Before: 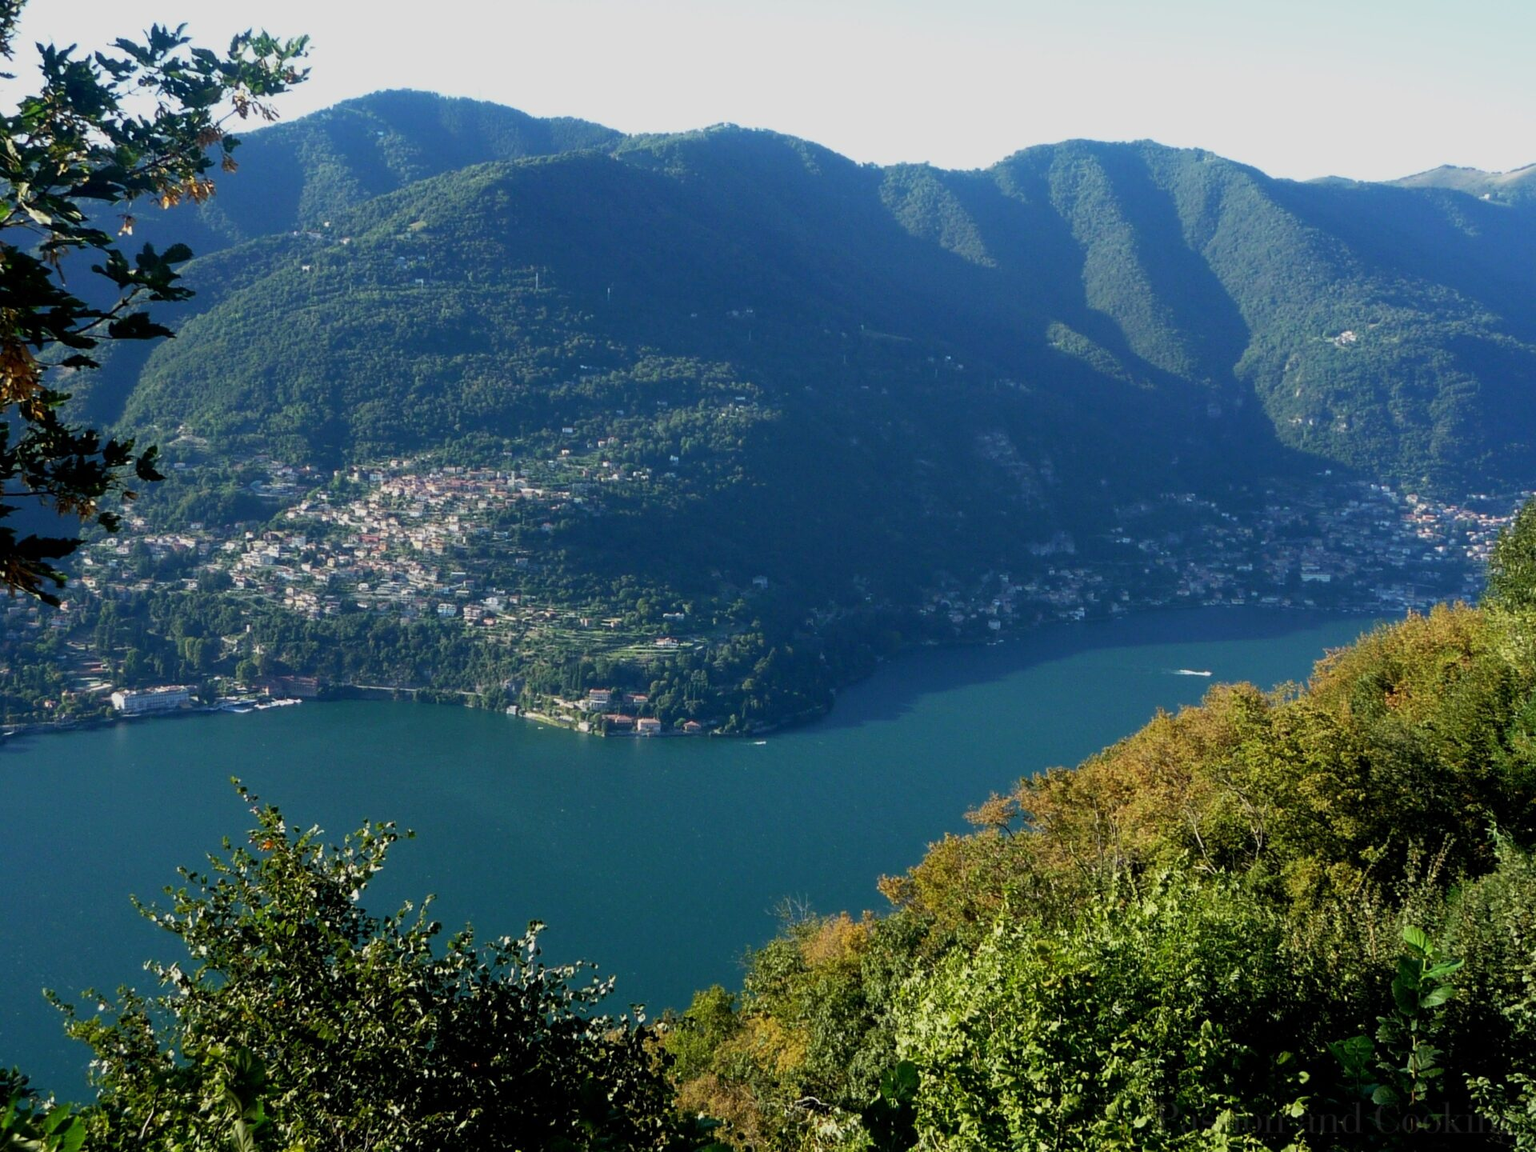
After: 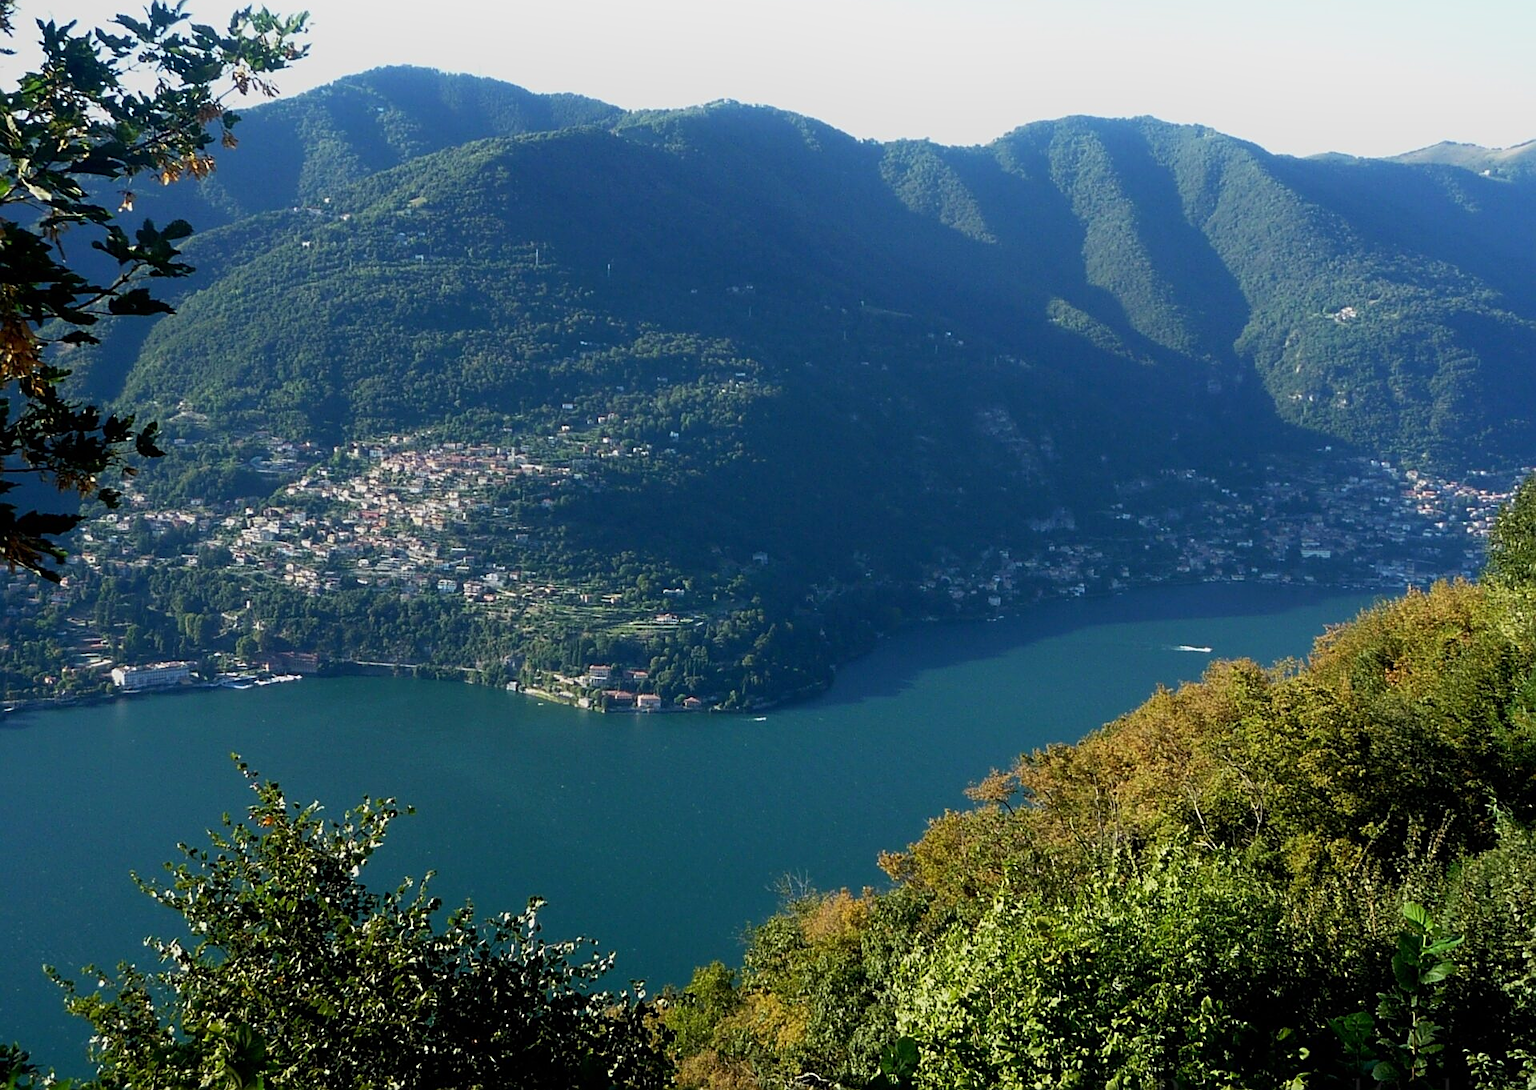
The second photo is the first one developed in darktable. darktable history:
crop and rotate: top 2.085%, bottom 3.215%
sharpen: on, module defaults
shadows and highlights: shadows -24.88, highlights 48.02, soften with gaussian
